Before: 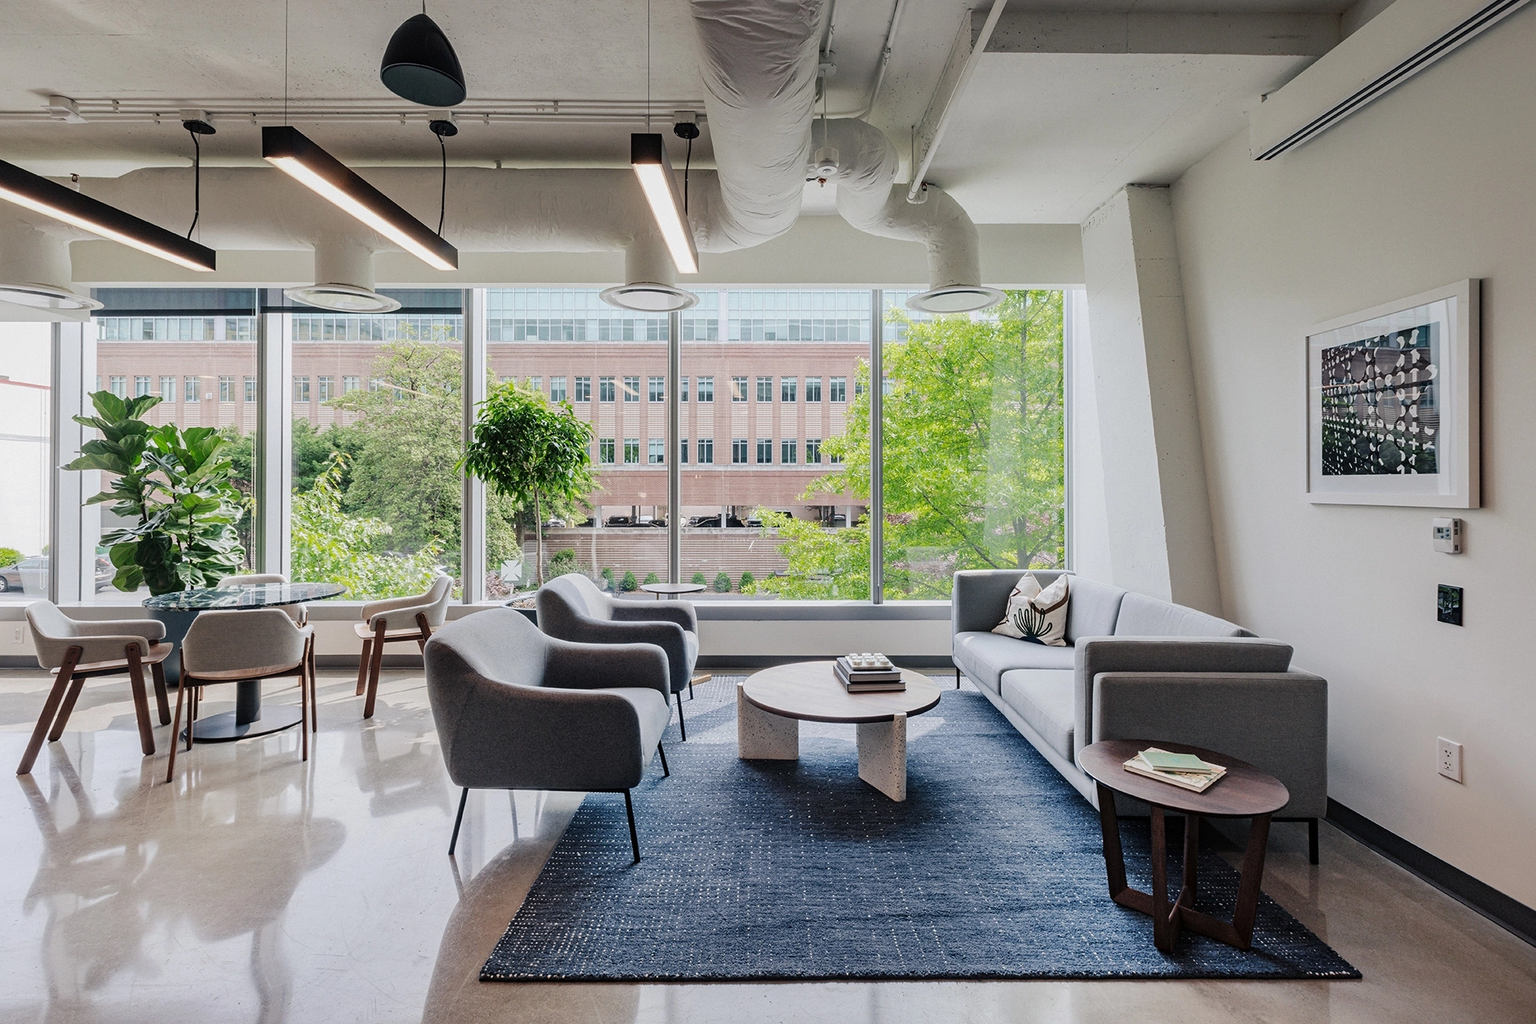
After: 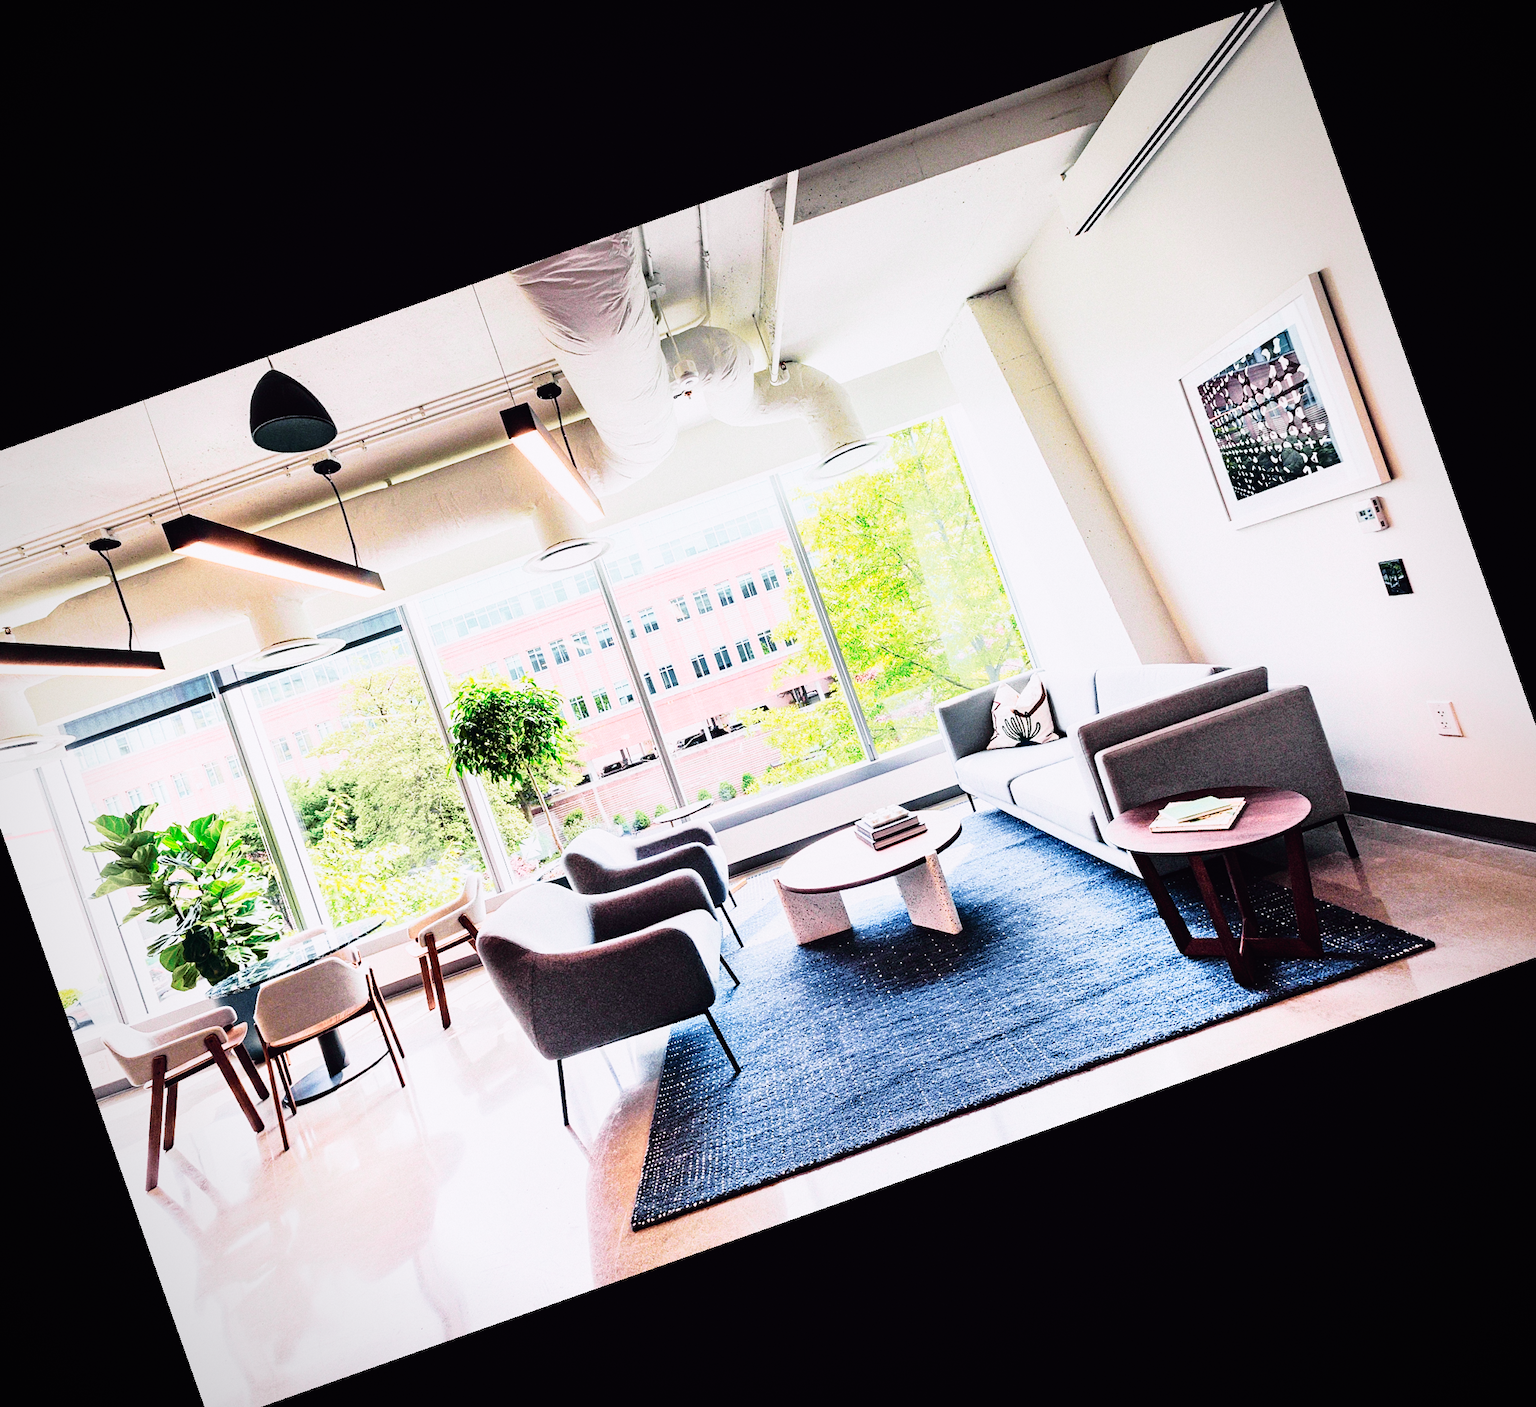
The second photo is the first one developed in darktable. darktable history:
tone curve: curves: ch0 [(0, 0.009) (0.105, 0.08) (0.195, 0.18) (0.283, 0.316) (0.384, 0.434) (0.485, 0.531) (0.638, 0.69) (0.81, 0.872) (1, 0.977)]; ch1 [(0, 0) (0.161, 0.092) (0.35, 0.33) (0.379, 0.401) (0.456, 0.469) (0.498, 0.502) (0.52, 0.536) (0.586, 0.617) (0.635, 0.655) (1, 1)]; ch2 [(0, 0) (0.371, 0.362) (0.437, 0.437) (0.483, 0.484) (0.53, 0.515) (0.56, 0.571) (0.622, 0.606) (1, 1)], color space Lab, independent channels, preserve colors none
vignetting: fall-off radius 60.92%
crop and rotate: angle 19.43°, left 6.812%, right 4.125%, bottom 1.087%
base curve: curves: ch0 [(0, 0) (0.007, 0.004) (0.027, 0.03) (0.046, 0.07) (0.207, 0.54) (0.442, 0.872) (0.673, 0.972) (1, 1)], preserve colors none
velvia: on, module defaults
white balance: red 1, blue 1
grain: coarseness 0.47 ISO
